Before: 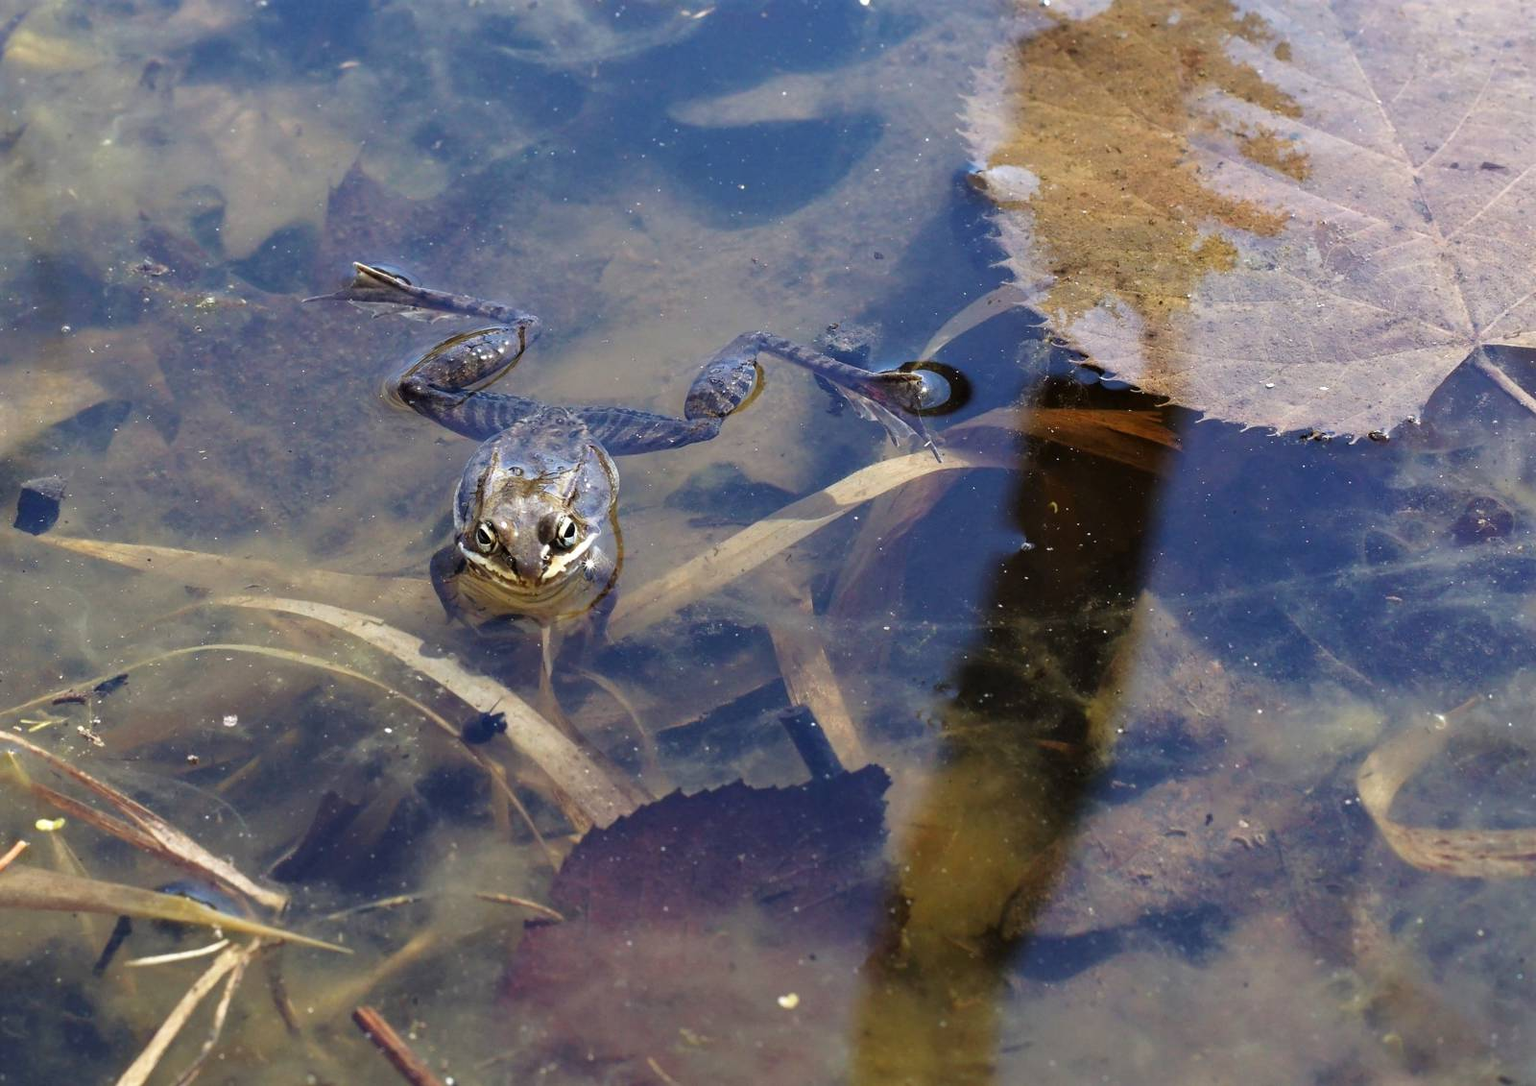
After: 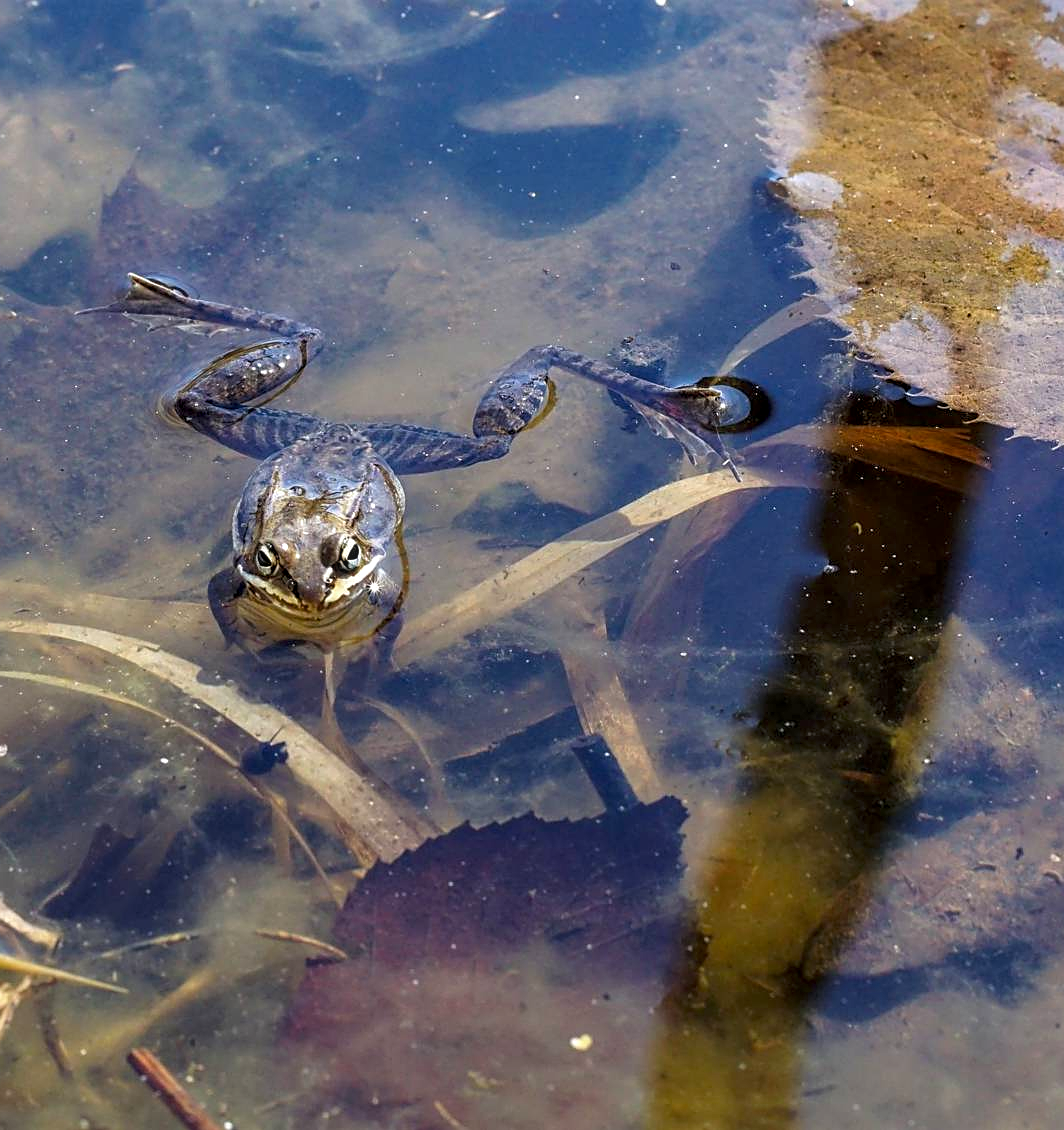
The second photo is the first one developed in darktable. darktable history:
tone equalizer: on, module defaults
sharpen: on, module defaults
color balance rgb: perceptual saturation grading › global saturation 19.944%
local contrast: on, module defaults
crop and rotate: left 15.109%, right 18.387%
